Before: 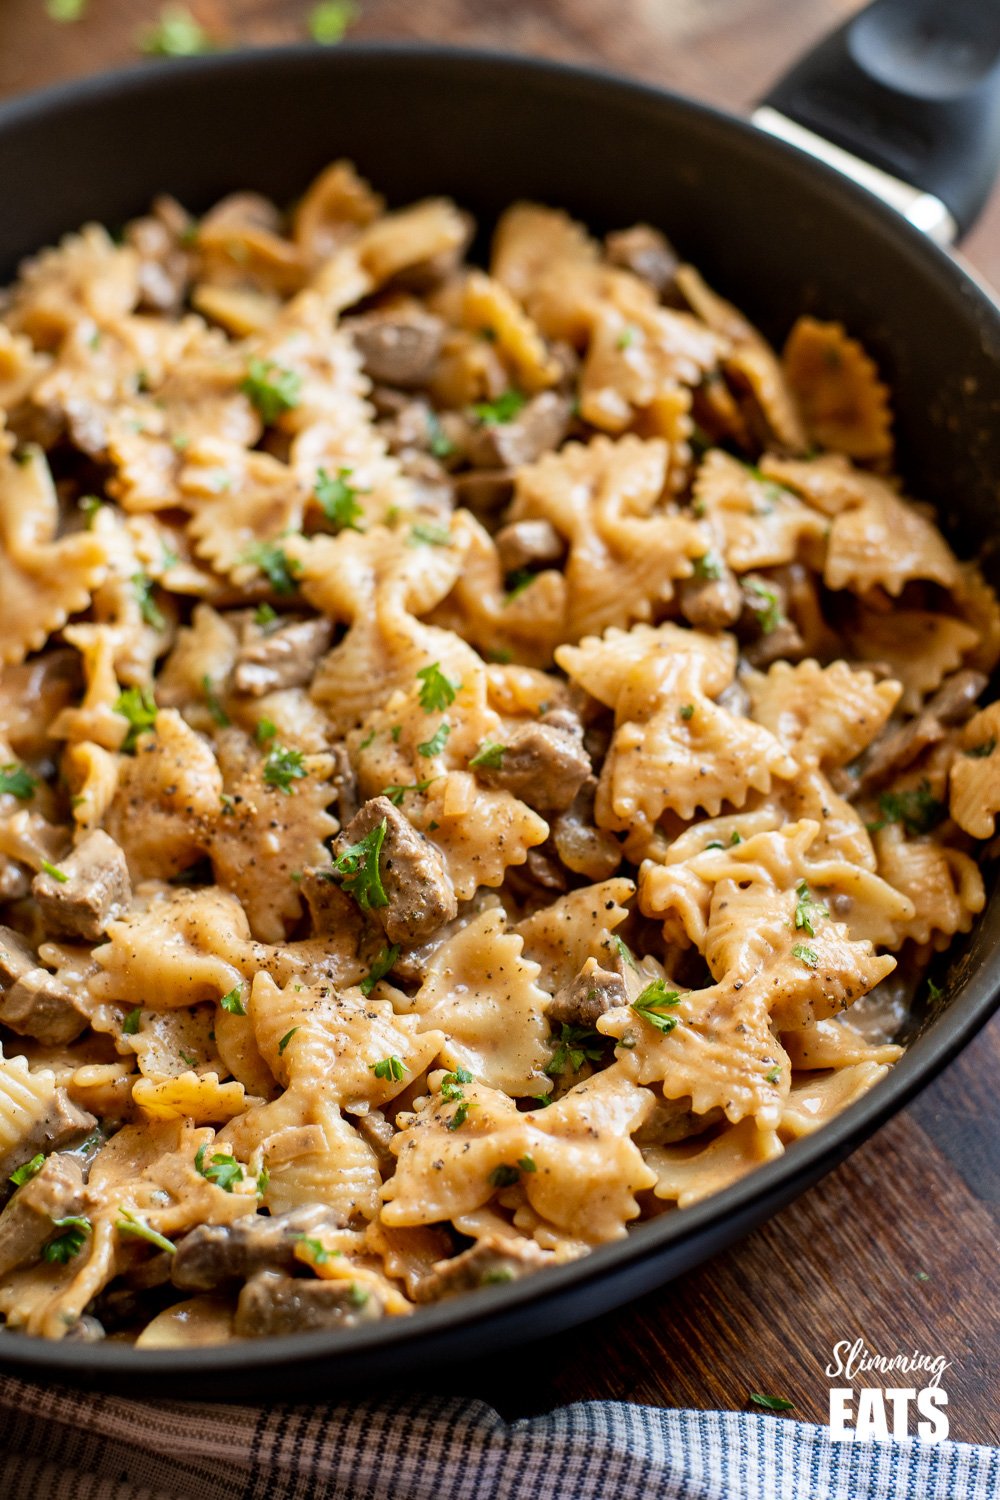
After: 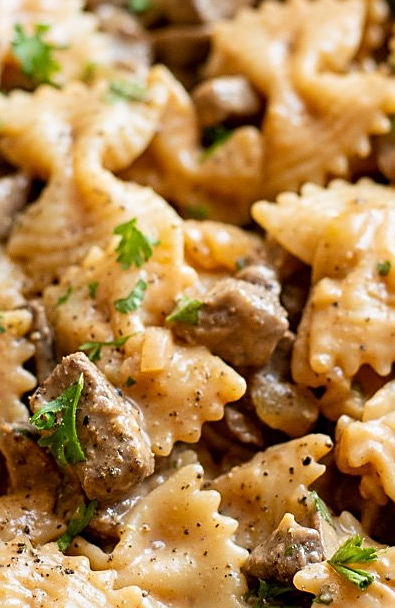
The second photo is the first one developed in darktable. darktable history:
sharpen: on, module defaults
crop: left 30.376%, top 29.635%, right 30.038%, bottom 29.54%
